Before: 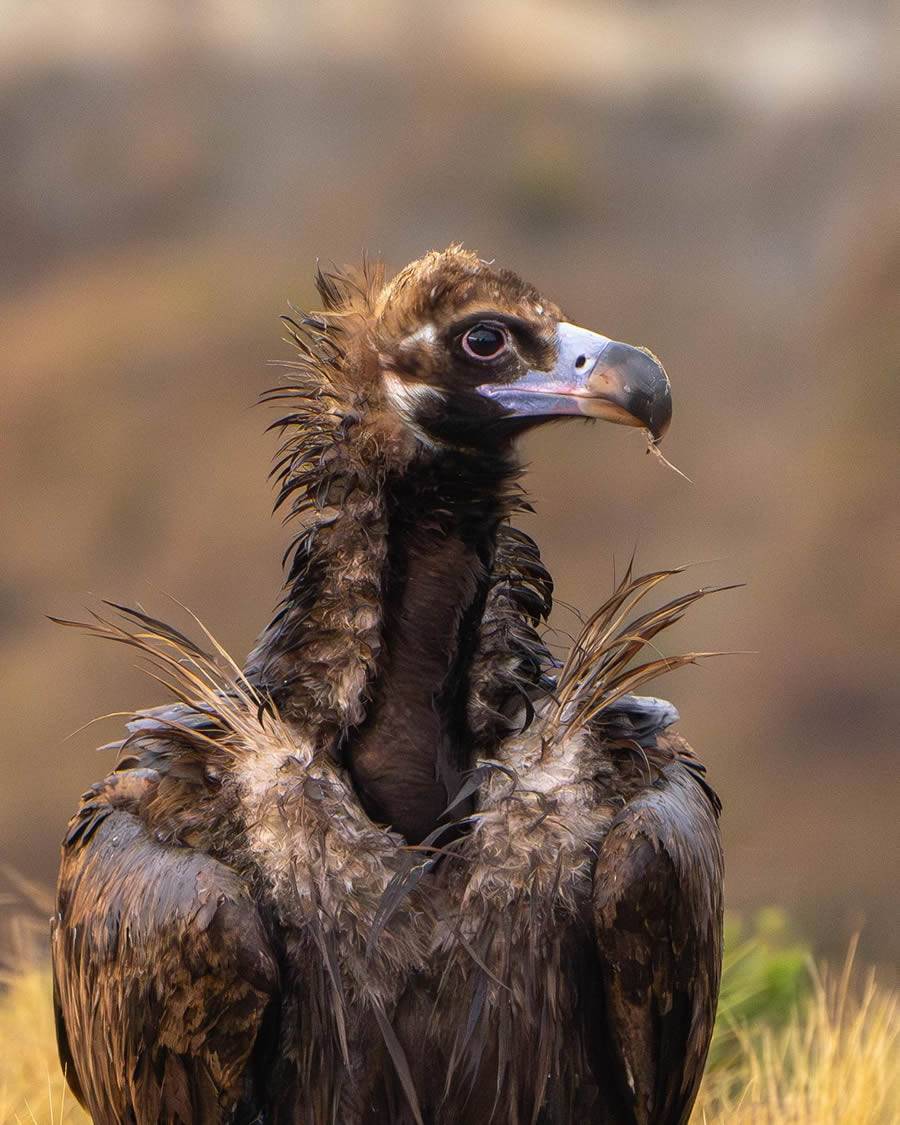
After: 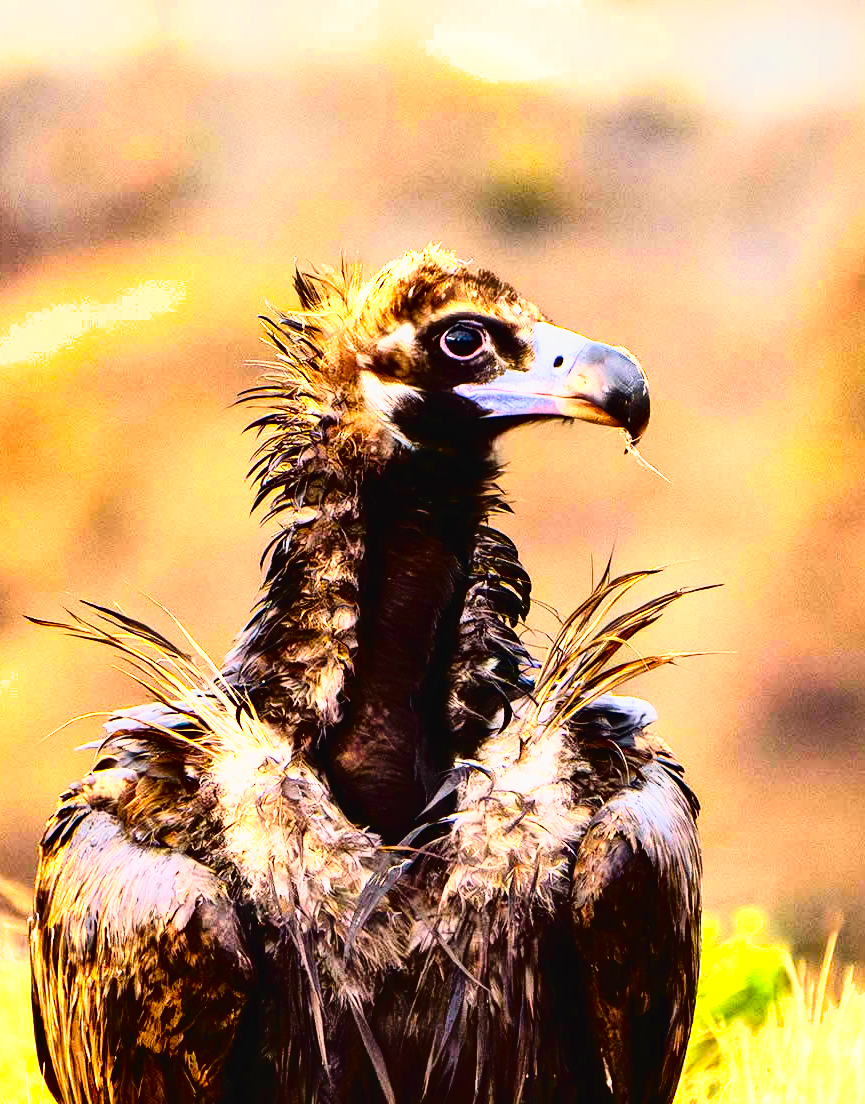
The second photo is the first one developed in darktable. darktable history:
contrast brightness saturation: contrast 0.168, saturation 0.326
crop and rotate: left 2.544%, right 1.306%, bottom 1.837%
base curve: curves: ch0 [(0, 0) (0.012, 0.01) (0.073, 0.168) (0.31, 0.711) (0.645, 0.957) (1, 1)], preserve colors none
color balance rgb: perceptual saturation grading › global saturation 18.72%, perceptual brilliance grading › highlights 10.484%, perceptual brilliance grading › shadows -10.598%, global vibrance 14.343%
shadows and highlights: radius 108.28, shadows 23.93, highlights -58.44, low approximation 0.01, soften with gaussian
tone curve: curves: ch0 [(0, 0.022) (0.177, 0.086) (0.392, 0.438) (0.704, 0.844) (0.858, 0.938) (1, 0.981)]; ch1 [(0, 0) (0.402, 0.36) (0.476, 0.456) (0.498, 0.497) (0.518, 0.521) (0.58, 0.598) (0.619, 0.65) (0.692, 0.737) (1, 1)]; ch2 [(0, 0) (0.415, 0.438) (0.483, 0.499) (0.503, 0.503) (0.526, 0.532) (0.563, 0.604) (0.626, 0.697) (0.699, 0.753) (0.997, 0.858)]
